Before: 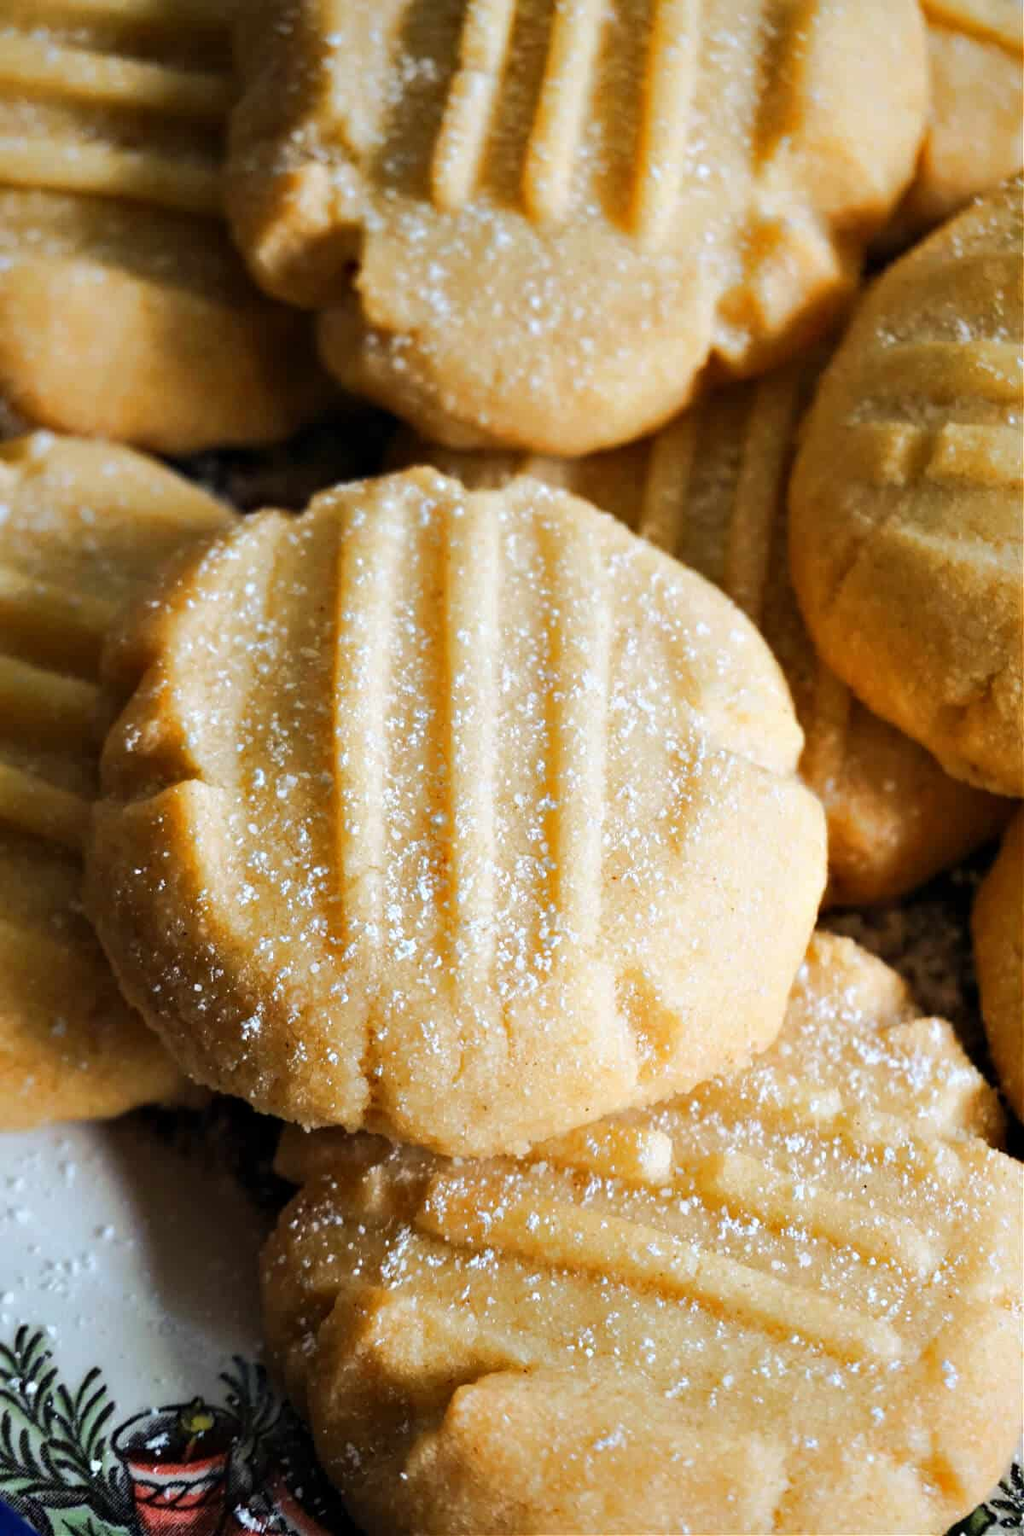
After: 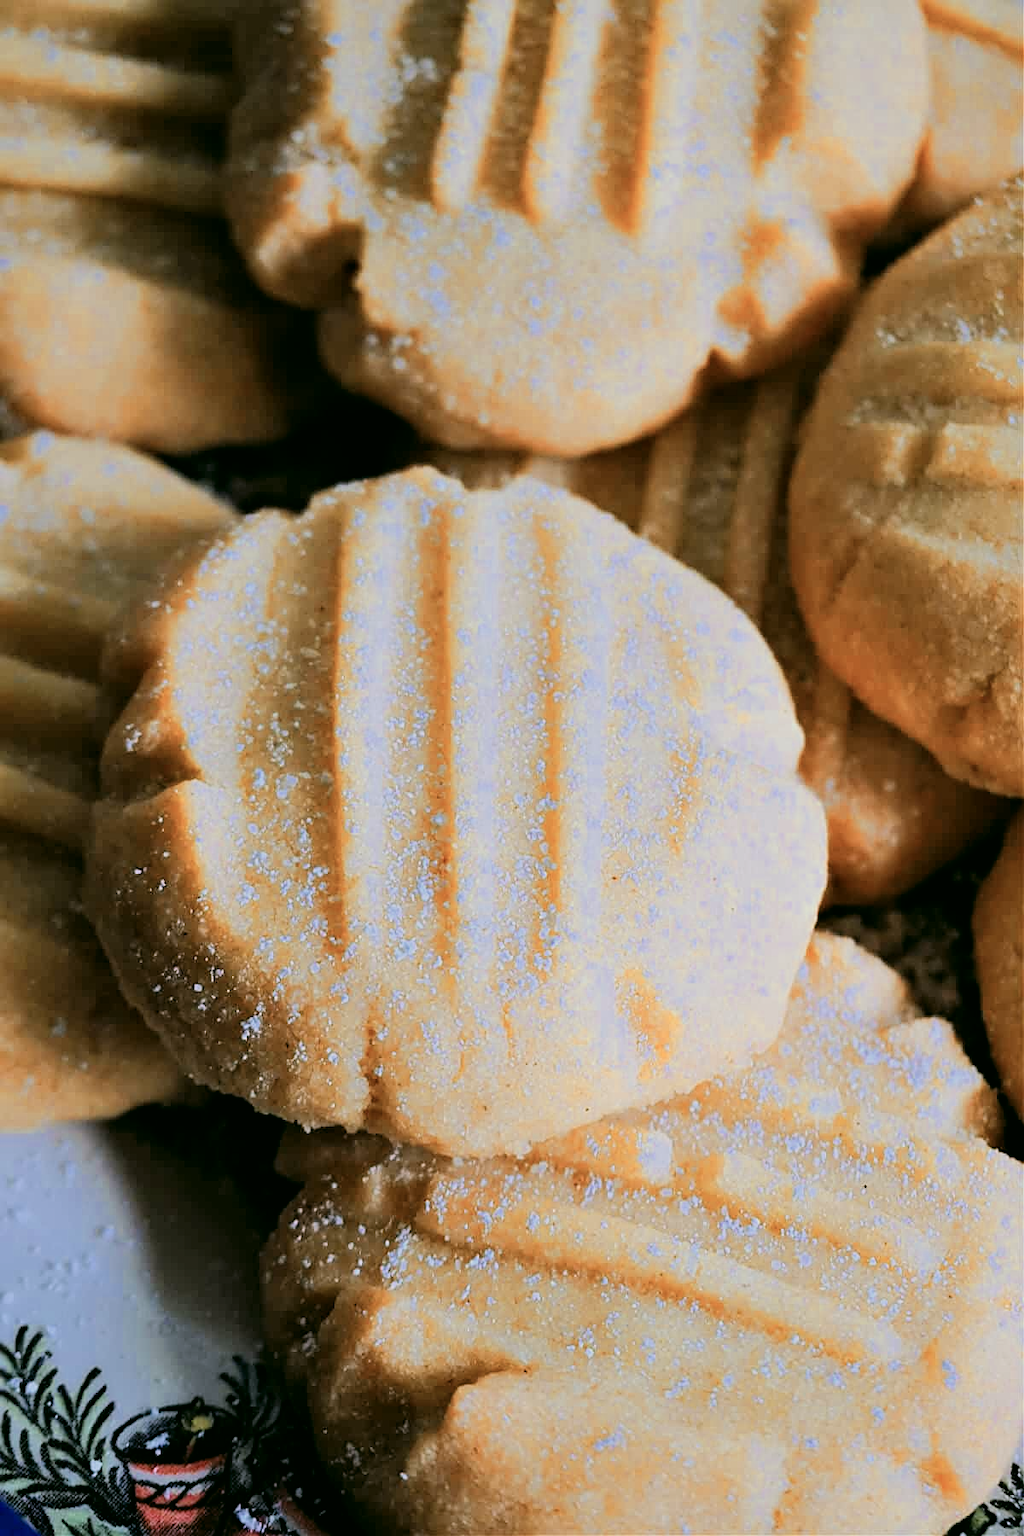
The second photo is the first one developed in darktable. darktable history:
color zones: curves: ch0 [(0, 0.473) (0.001, 0.473) (0.226, 0.548) (0.4, 0.589) (0.525, 0.54) (0.728, 0.403) (0.999, 0.473) (1, 0.473)]; ch1 [(0, 0.619) (0.001, 0.619) (0.234, 0.388) (0.4, 0.372) (0.528, 0.422) (0.732, 0.53) (0.999, 0.619) (1, 0.619)]; ch2 [(0, 0.547) (0.001, 0.547) (0.226, 0.45) (0.4, 0.525) (0.525, 0.585) (0.8, 0.511) (0.999, 0.547) (1, 0.547)]
color correction: highlights a* 4.02, highlights b* 4.98, shadows a* -7.55, shadows b* 4.98
white balance: red 0.948, green 1.02, blue 1.176
sharpen: on, module defaults
filmic rgb: black relative exposure -7.82 EV, white relative exposure 4.29 EV, hardness 3.86, color science v6 (2022)
